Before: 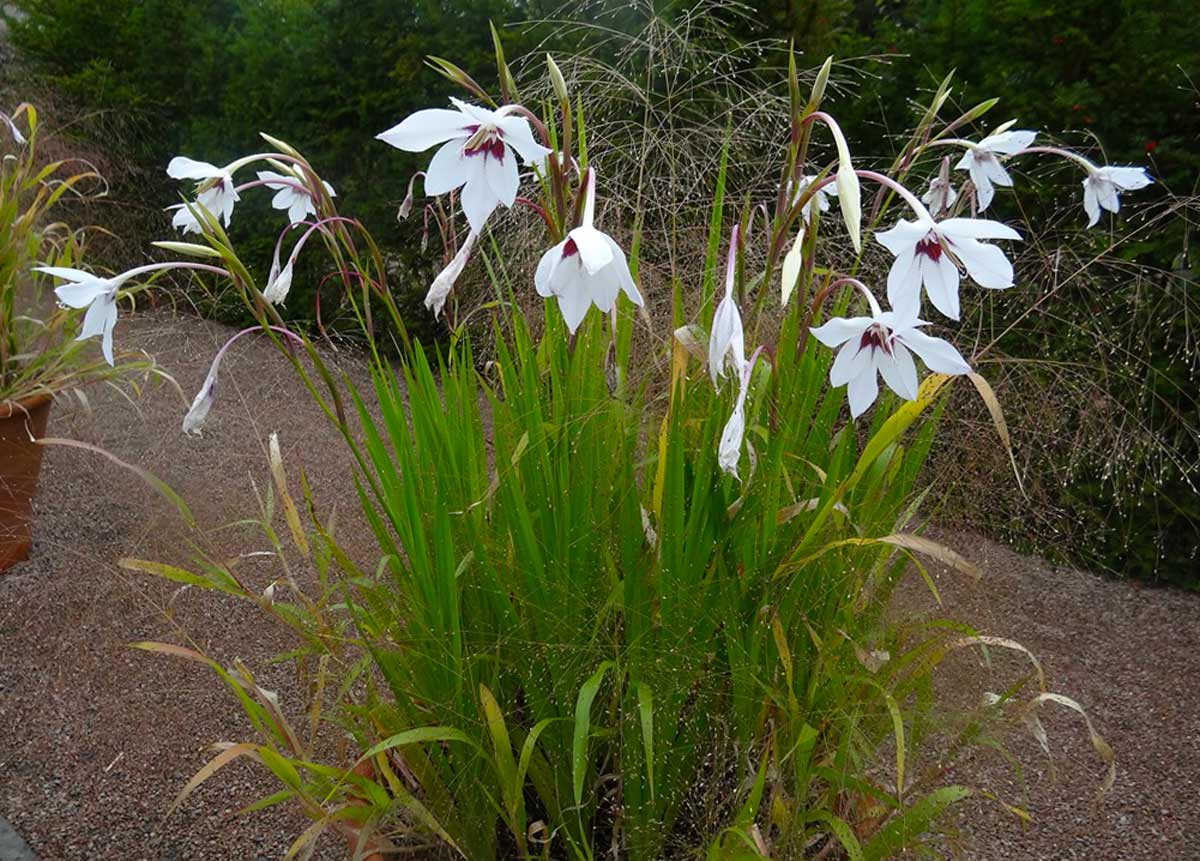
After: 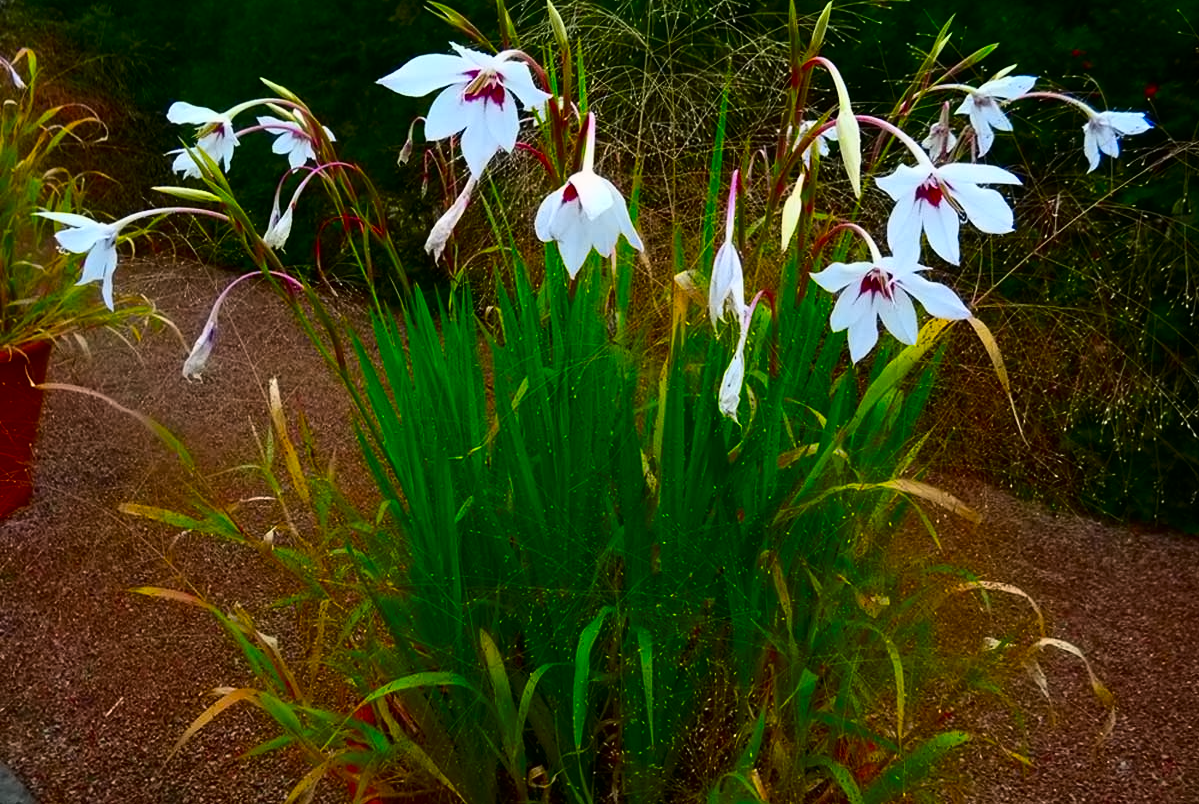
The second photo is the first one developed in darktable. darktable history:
crop and rotate: top 6.591%
color balance rgb: perceptual saturation grading › global saturation 0.103%, perceptual brilliance grading › global brilliance -0.897%, perceptual brilliance grading › highlights -0.775%, perceptual brilliance grading › mid-tones -1.464%, perceptual brilliance grading › shadows -0.789%
contrast brightness saturation: contrast 0.205, brightness -0.105, saturation 0.209
color correction: highlights b* 0.052, saturation 2.16
contrast equalizer: octaves 7, y [[0.5 ×6], [0.5 ×6], [0.5 ×6], [0 ×6], [0, 0.039, 0.251, 0.29, 0.293, 0.292]]
